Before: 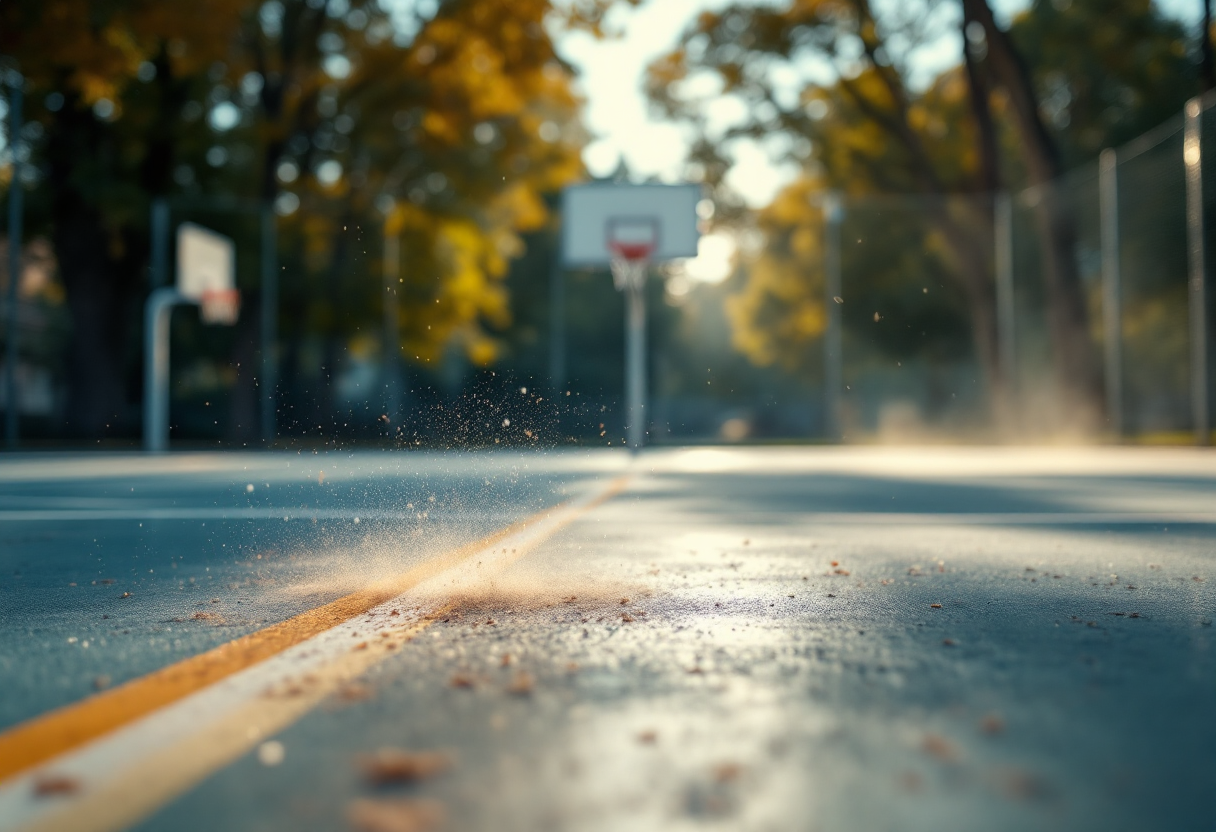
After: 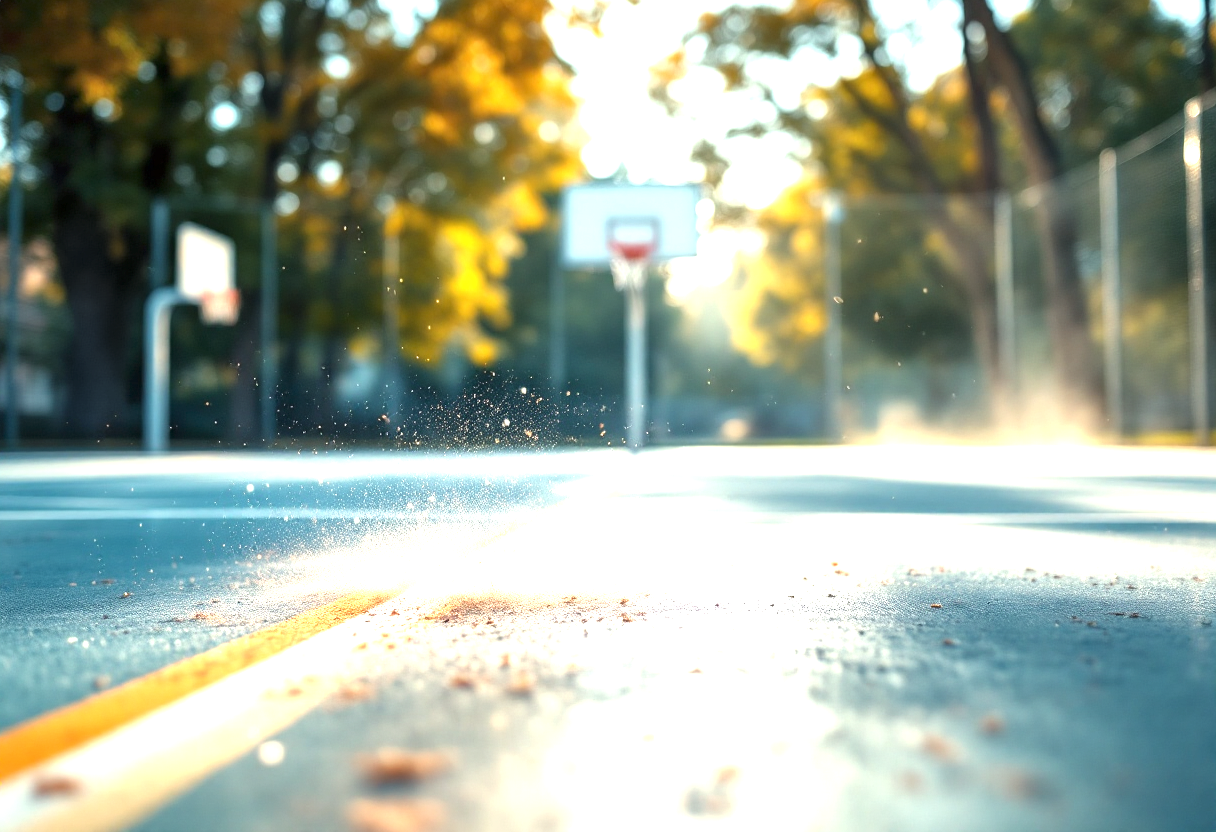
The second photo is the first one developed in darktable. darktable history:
local contrast: mode bilateral grid, contrast 20, coarseness 50, detail 119%, midtone range 0.2
exposure: black level correction 0, exposure 1.705 EV, compensate highlight preservation false
